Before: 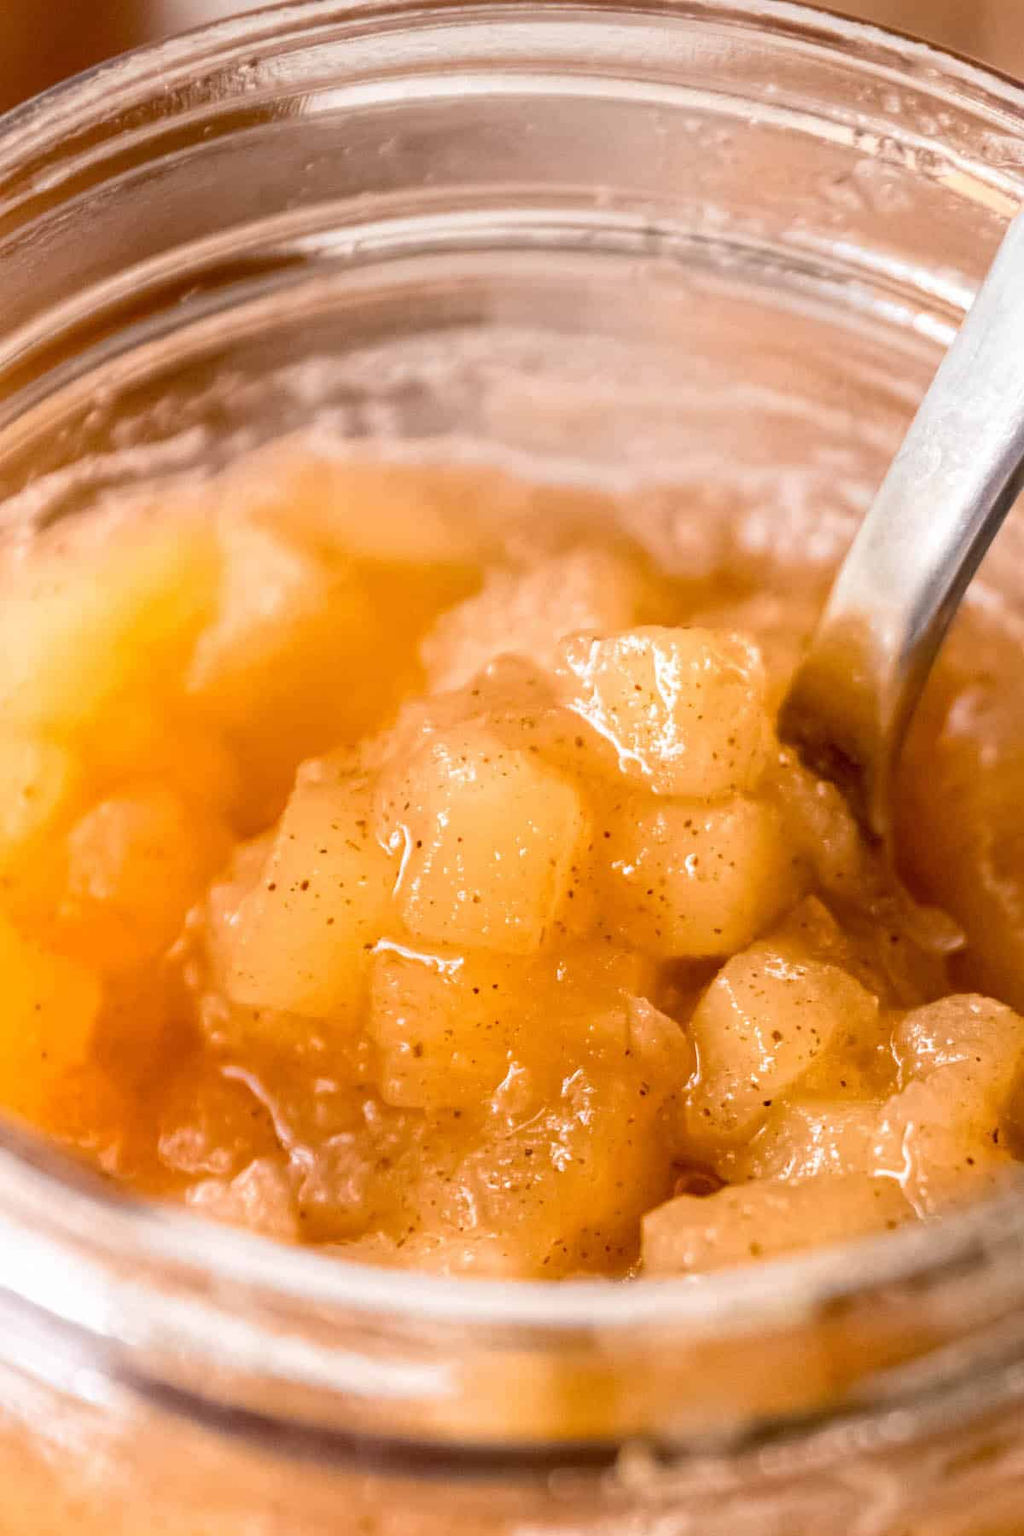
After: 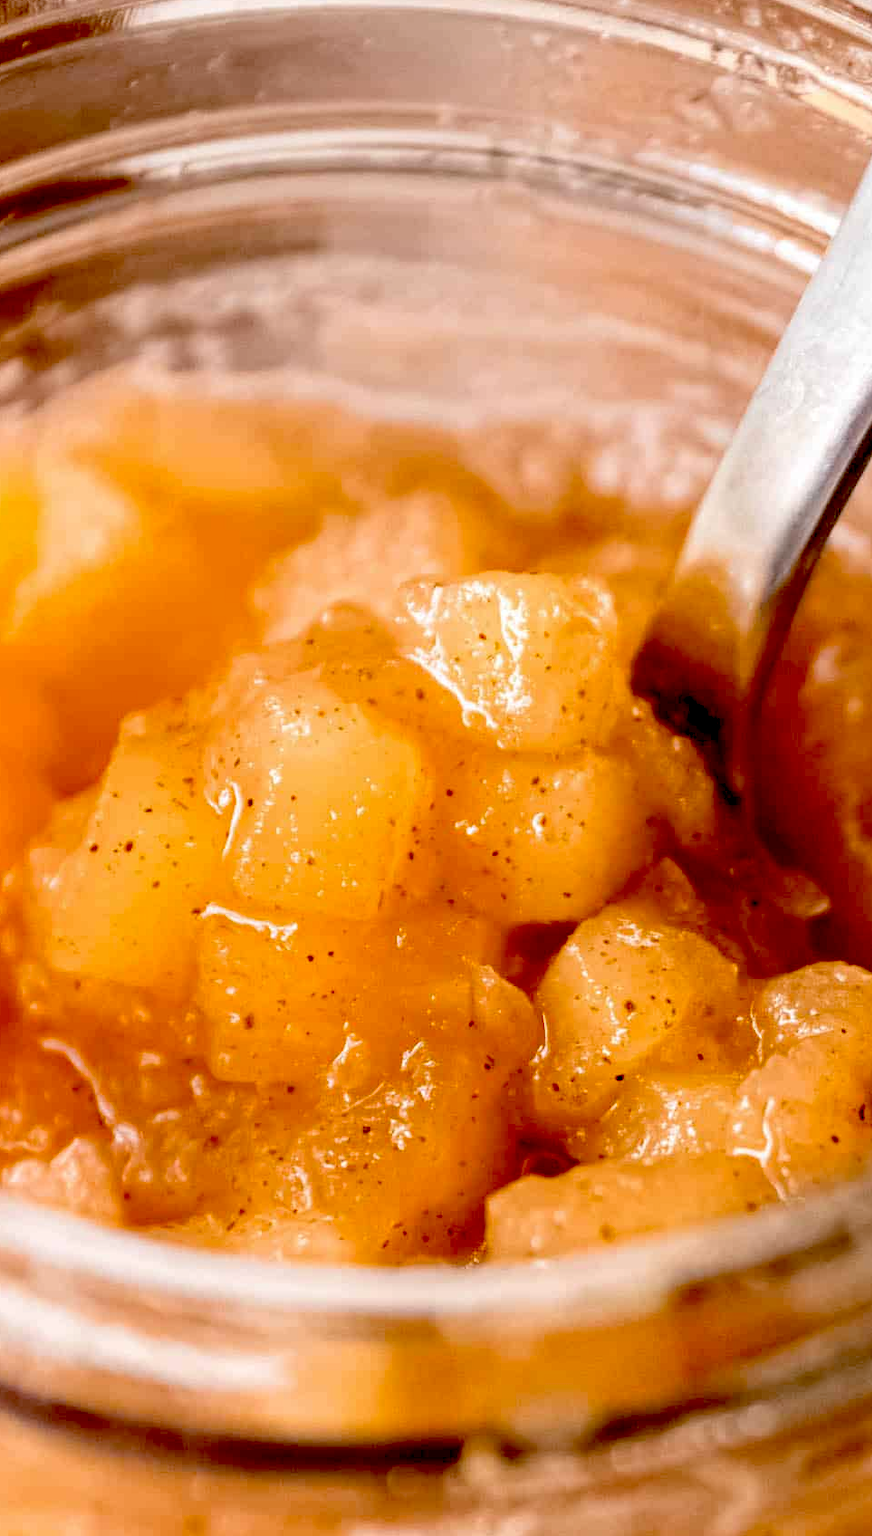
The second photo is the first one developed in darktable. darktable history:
crop and rotate: left 17.959%, top 5.771%, right 1.742%
exposure: black level correction 0.056, compensate highlight preservation false
